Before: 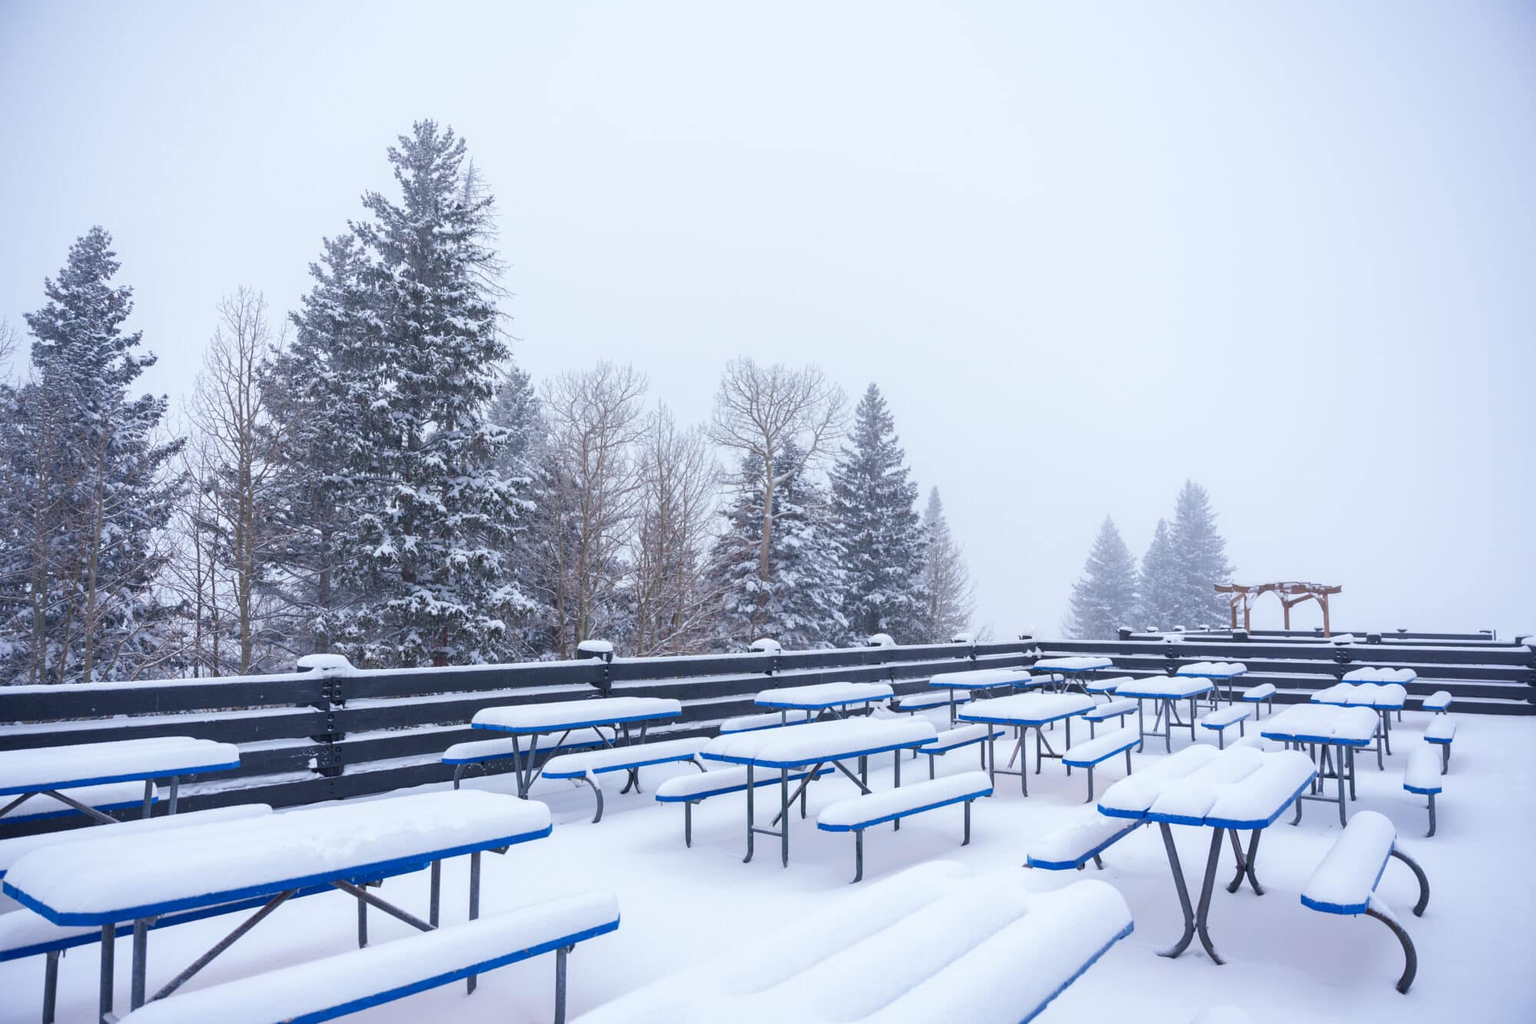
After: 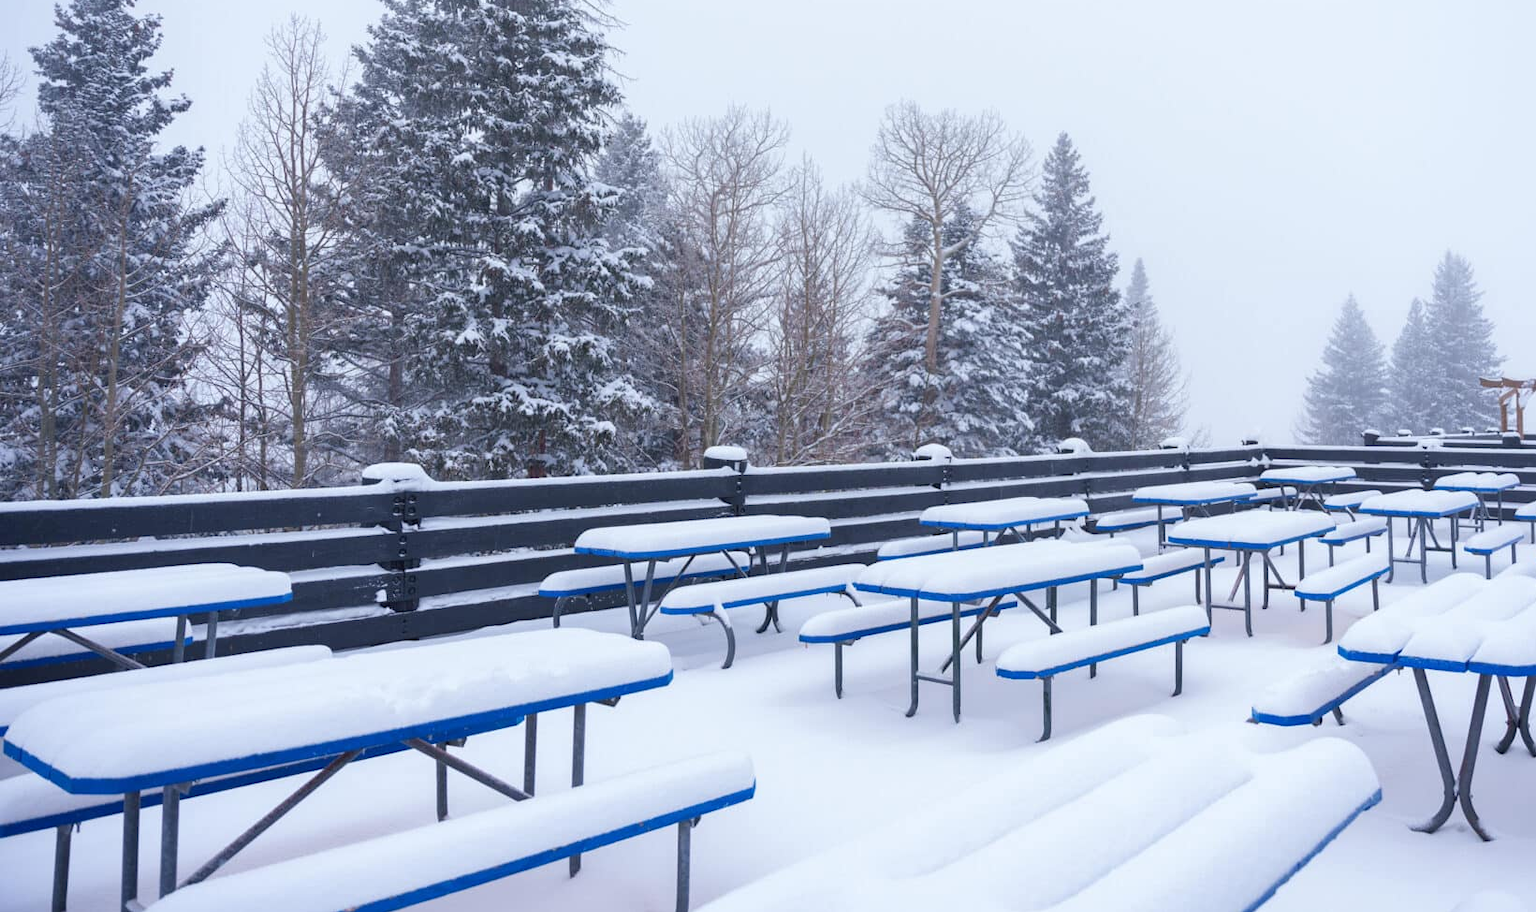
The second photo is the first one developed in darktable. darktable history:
crop: top 26.842%, right 17.943%
